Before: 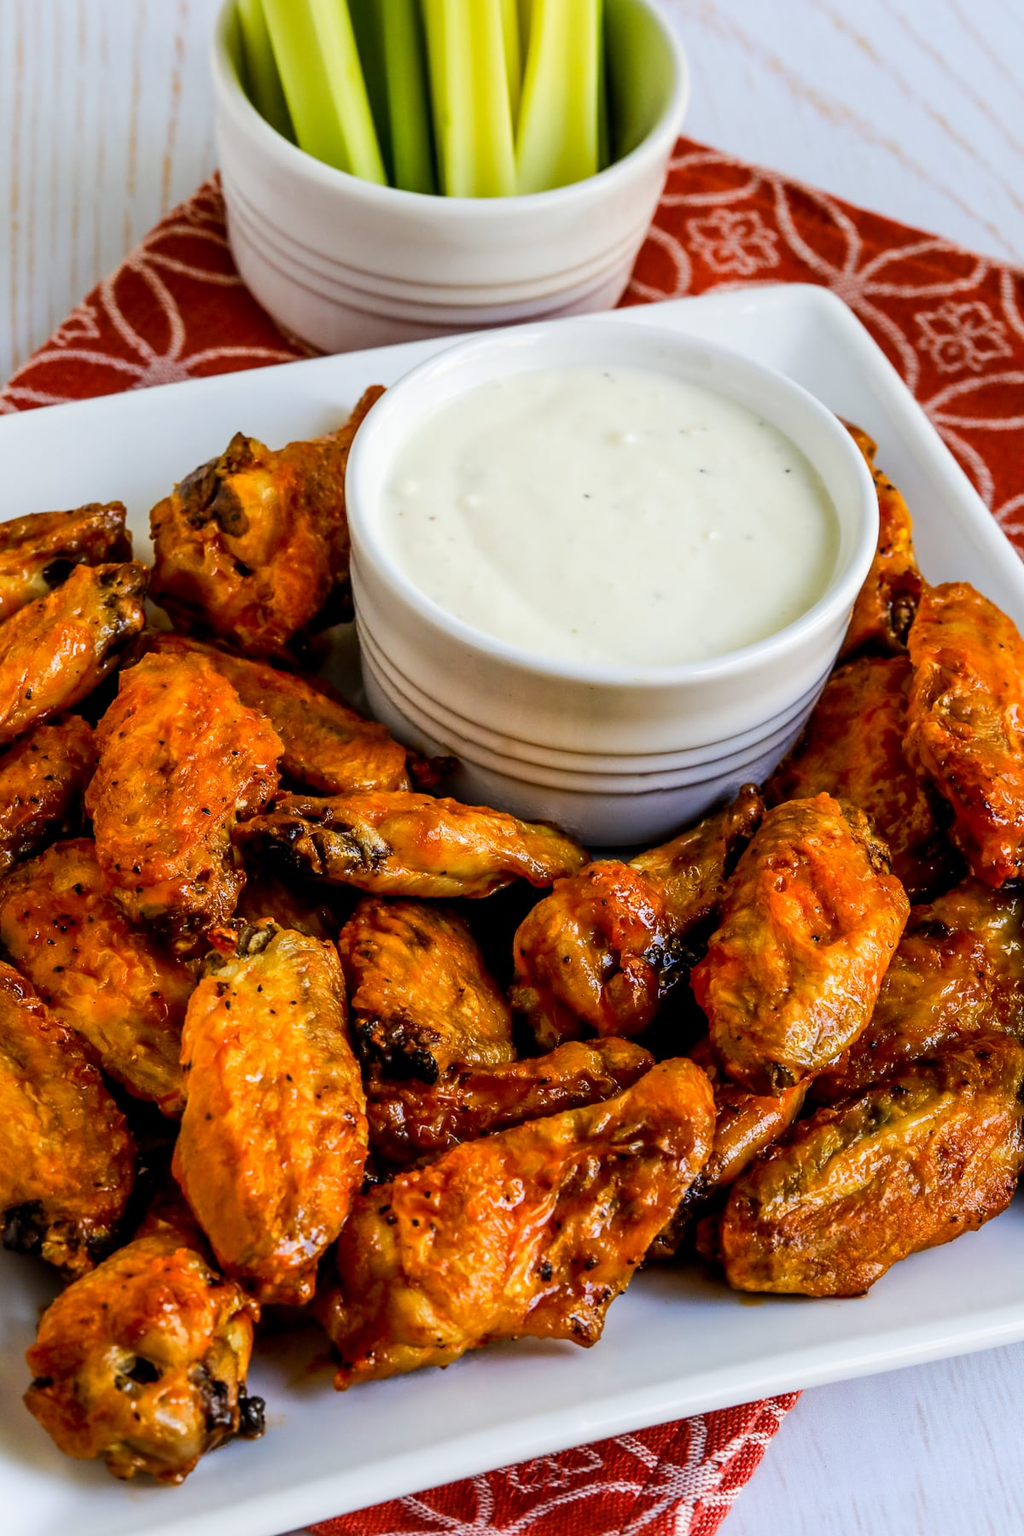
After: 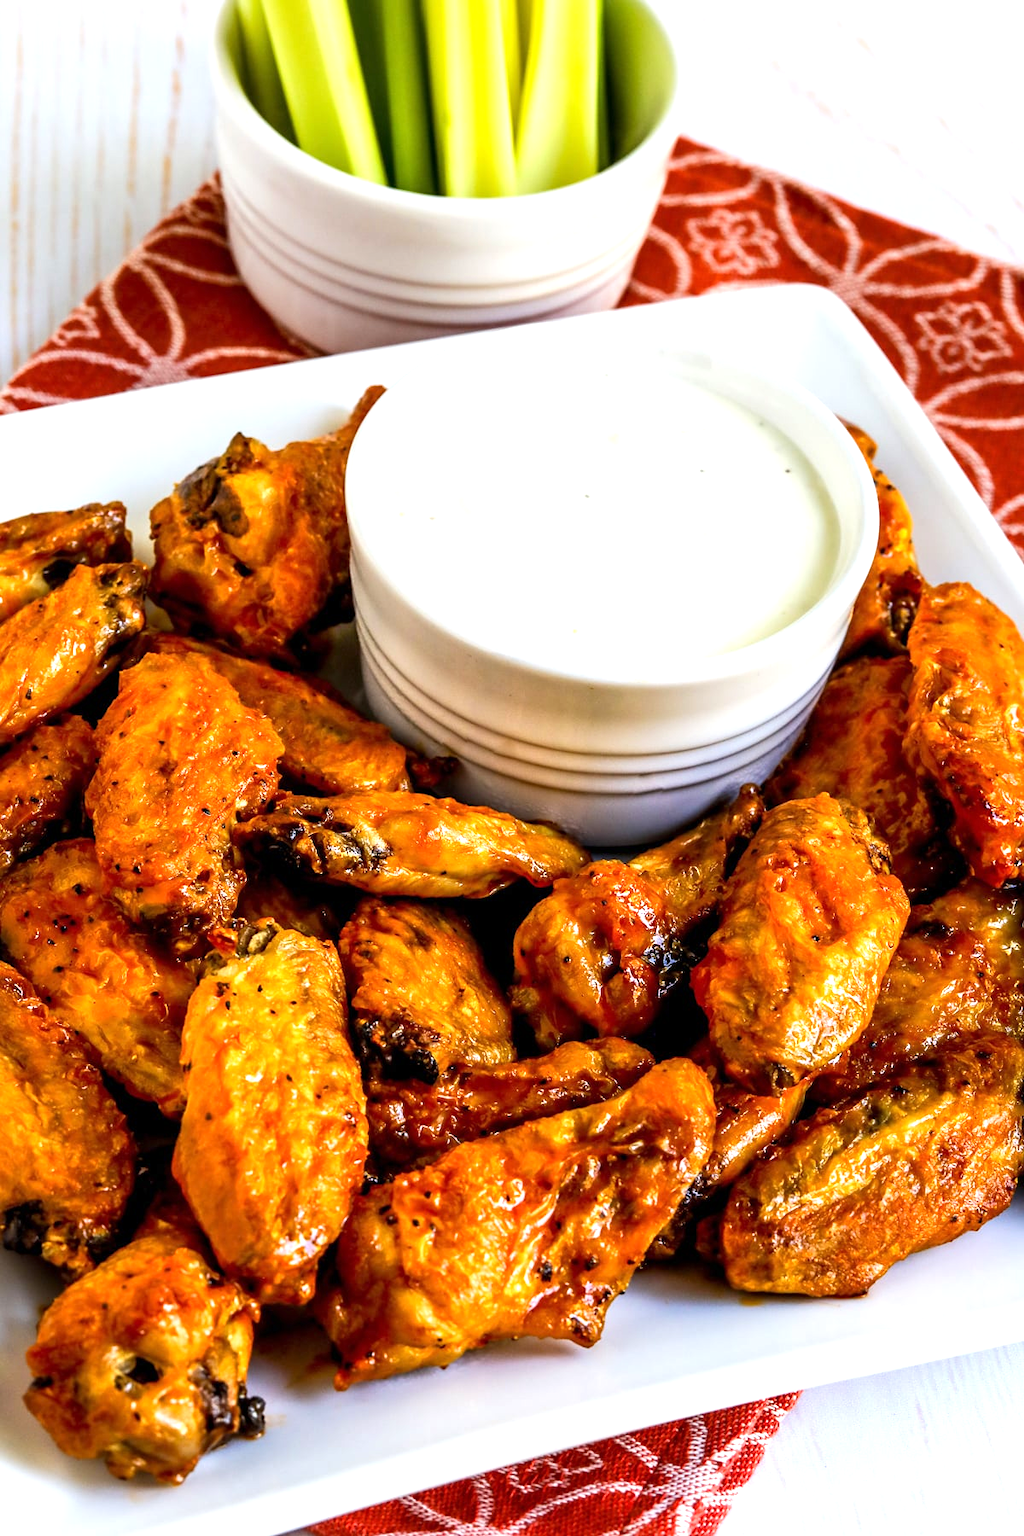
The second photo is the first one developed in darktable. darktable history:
exposure: exposure 0.782 EV, compensate highlight preservation false
